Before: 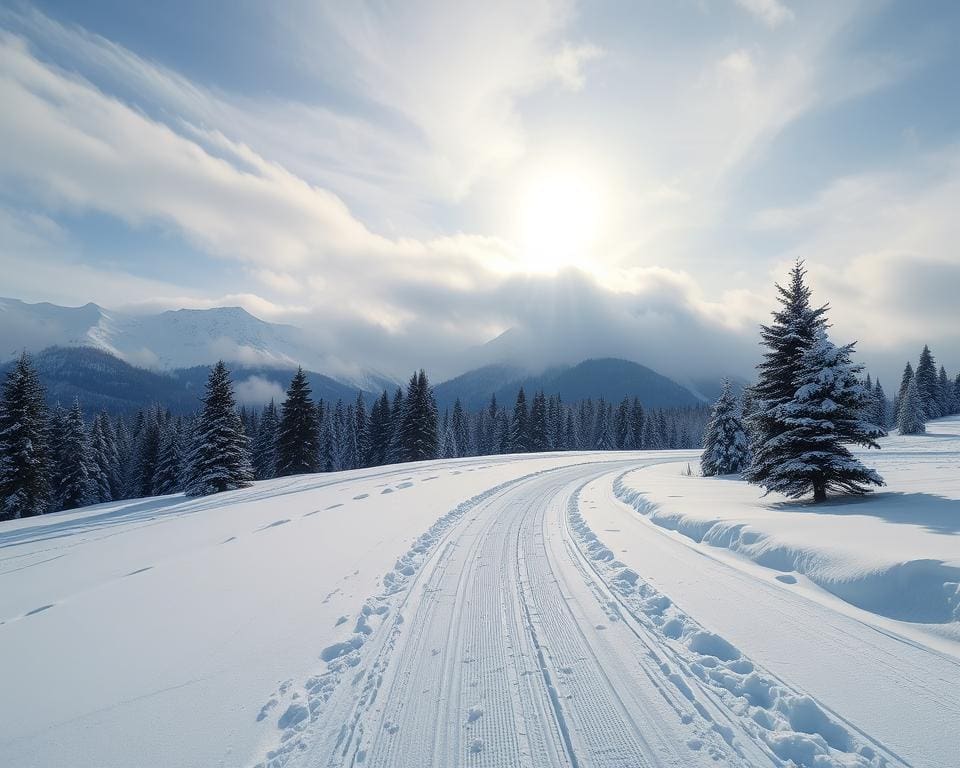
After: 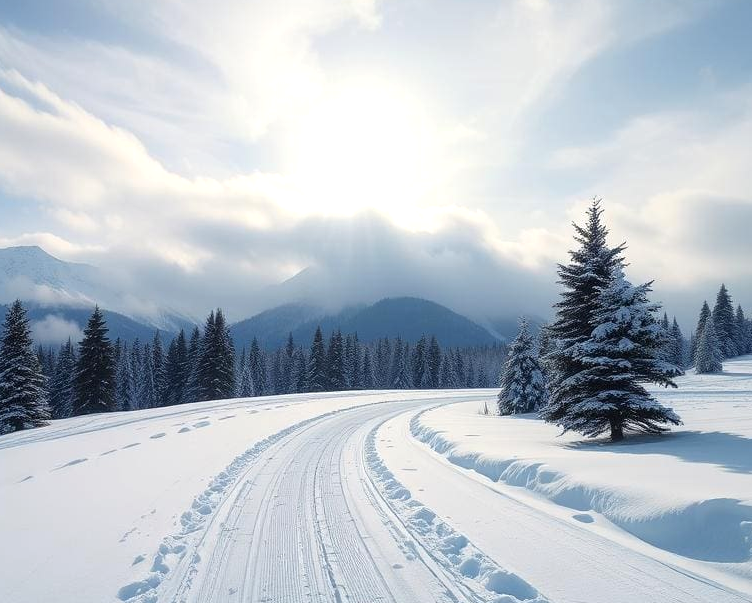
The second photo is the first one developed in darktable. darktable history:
exposure: exposure 0.235 EV, compensate exposure bias true, compensate highlight preservation false
crop and rotate: left 21.204%, top 8.052%, right 0.452%, bottom 13.329%
